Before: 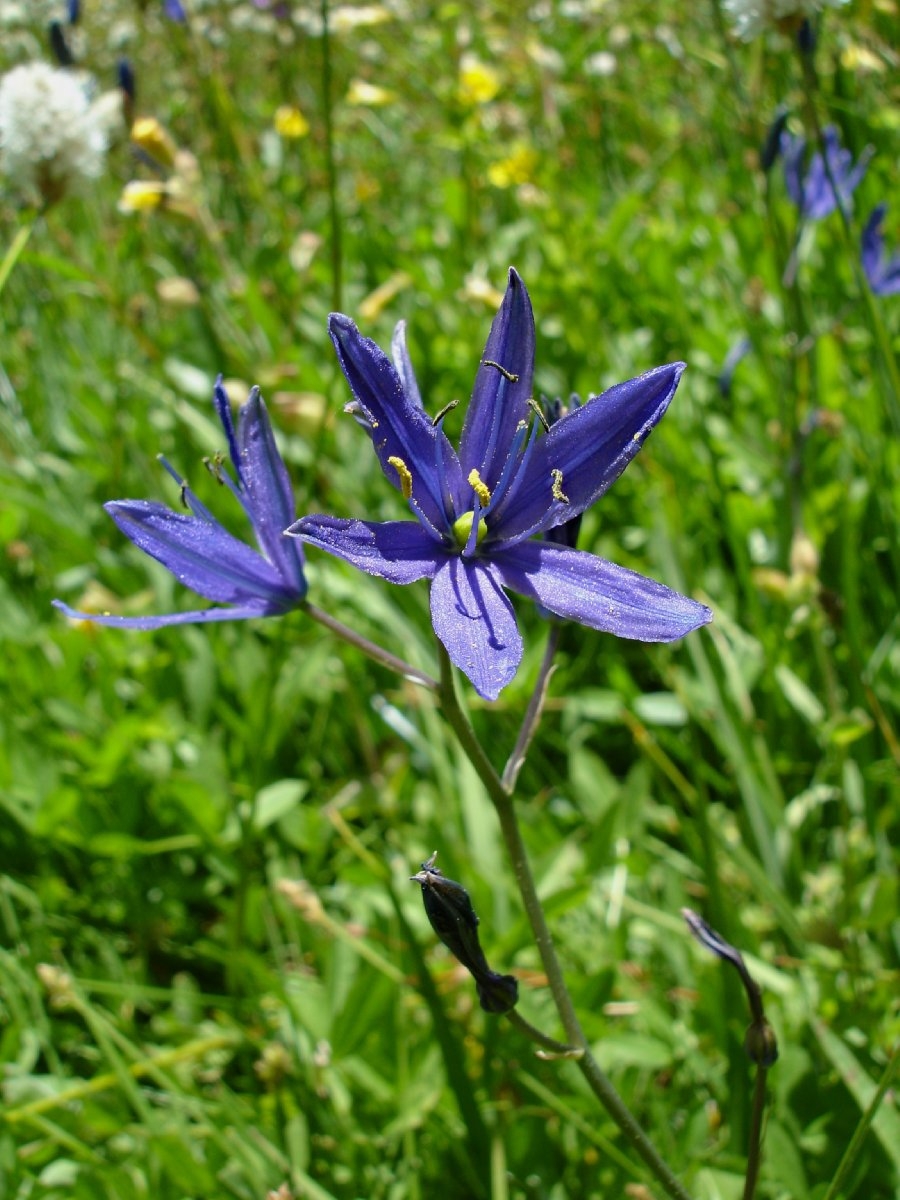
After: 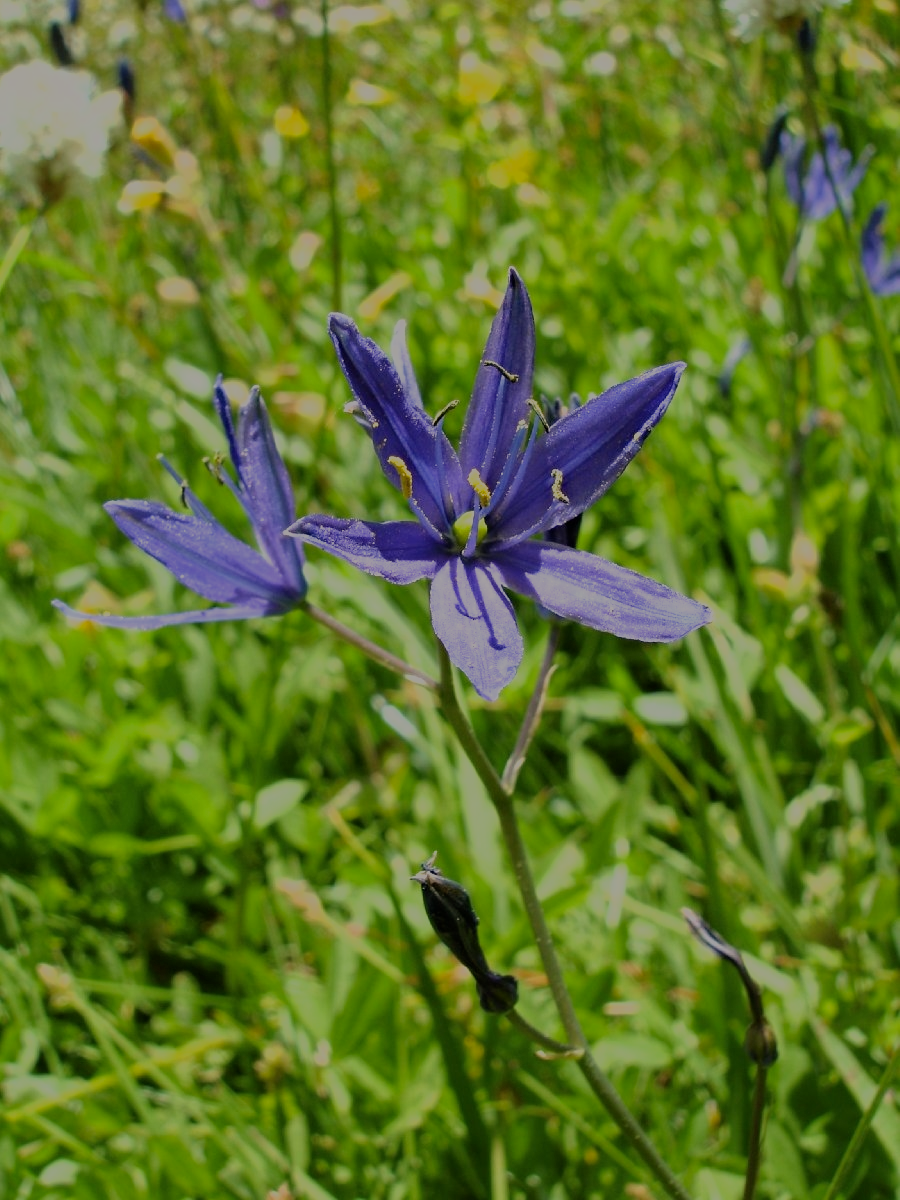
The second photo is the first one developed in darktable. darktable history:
filmic rgb: black relative exposure -13.02 EV, white relative exposure 4.01 EV, target white luminance 85.008%, hardness 6.3, latitude 41.47%, contrast 0.866, shadows ↔ highlights balance 9.3%, iterations of high-quality reconstruction 0
color calibration: x 0.327, y 0.344, temperature 5671.28 K
